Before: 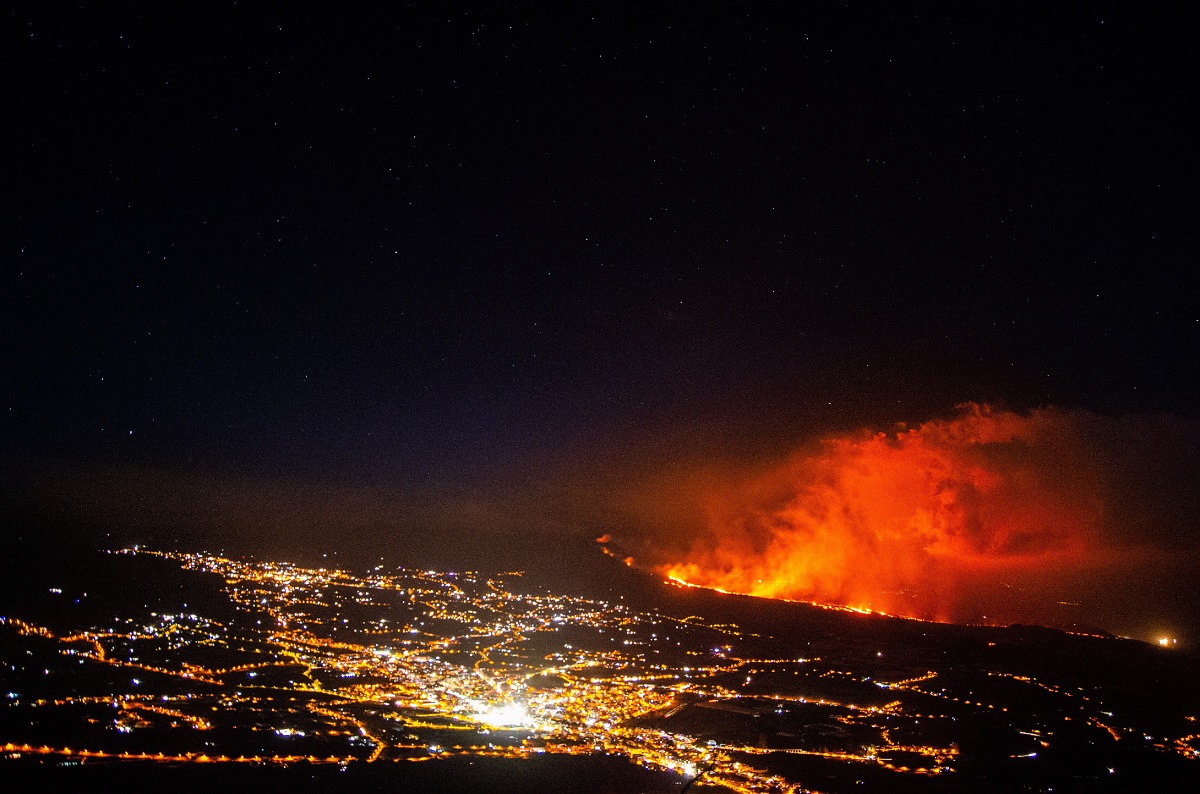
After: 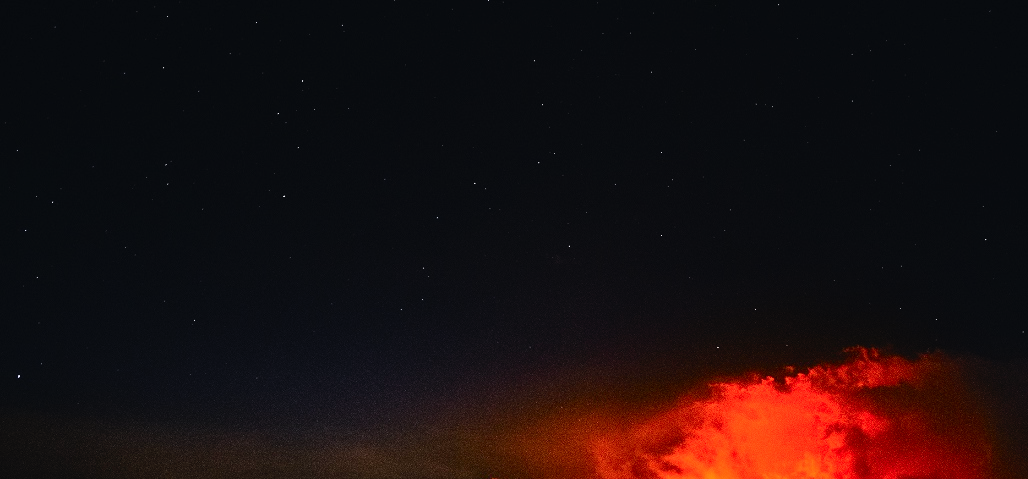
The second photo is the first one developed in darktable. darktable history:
tone equalizer: -8 EV -0.75 EV, -7 EV -0.7 EV, -6 EV -0.6 EV, -5 EV -0.4 EV, -3 EV 0.4 EV, -2 EV 0.6 EV, -1 EV 0.7 EV, +0 EV 0.75 EV, edges refinement/feathering 500, mask exposure compensation -1.57 EV, preserve details no
crop and rotate: left 9.345%, top 7.22%, right 4.982%, bottom 32.331%
shadows and highlights: shadows 29.61, highlights -30.47, low approximation 0.01, soften with gaussian
tone curve: curves: ch0 [(0, 0.02) (0.063, 0.058) (0.262, 0.243) (0.447, 0.468) (0.544, 0.596) (0.805, 0.823) (1, 0.952)]; ch1 [(0, 0) (0.339, 0.31) (0.417, 0.401) (0.452, 0.455) (0.482, 0.483) (0.502, 0.499) (0.517, 0.506) (0.55, 0.542) (0.588, 0.604) (0.729, 0.782) (1, 1)]; ch2 [(0, 0) (0.346, 0.34) (0.431, 0.45) (0.485, 0.487) (0.5, 0.496) (0.527, 0.526) (0.56, 0.574) (0.613, 0.642) (0.679, 0.703) (1, 1)], color space Lab, independent channels, preserve colors none
